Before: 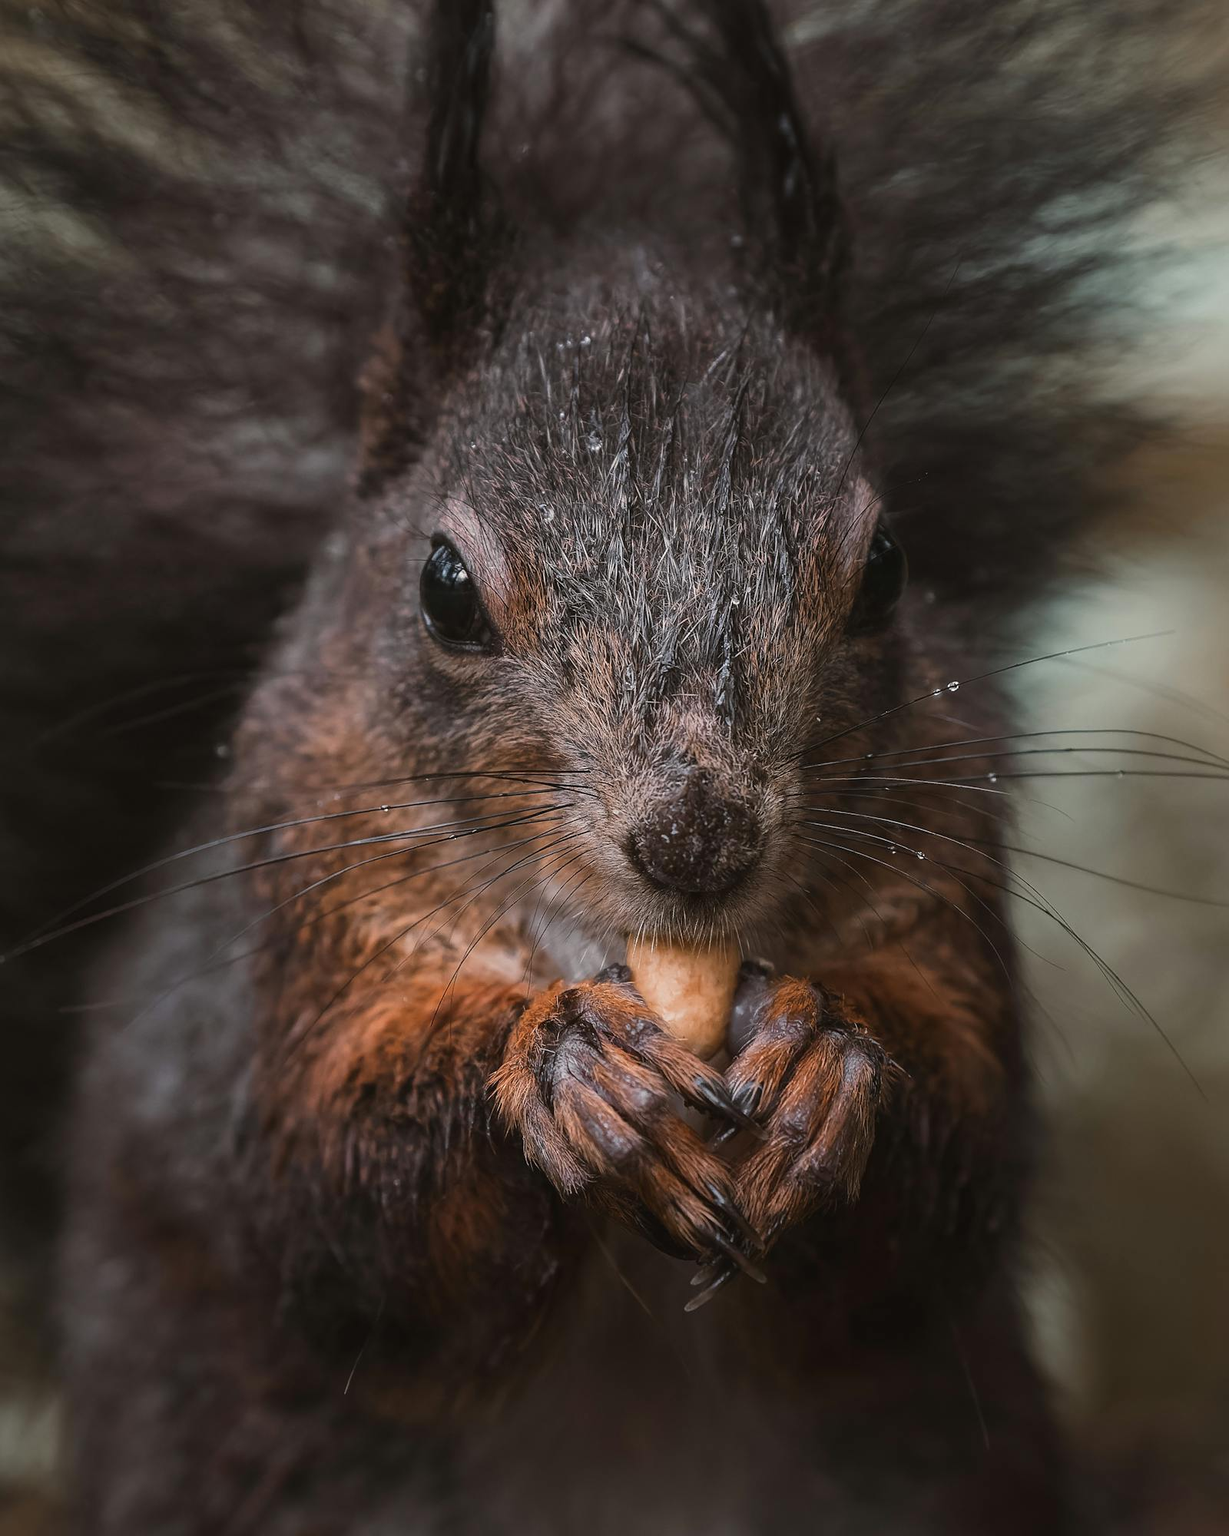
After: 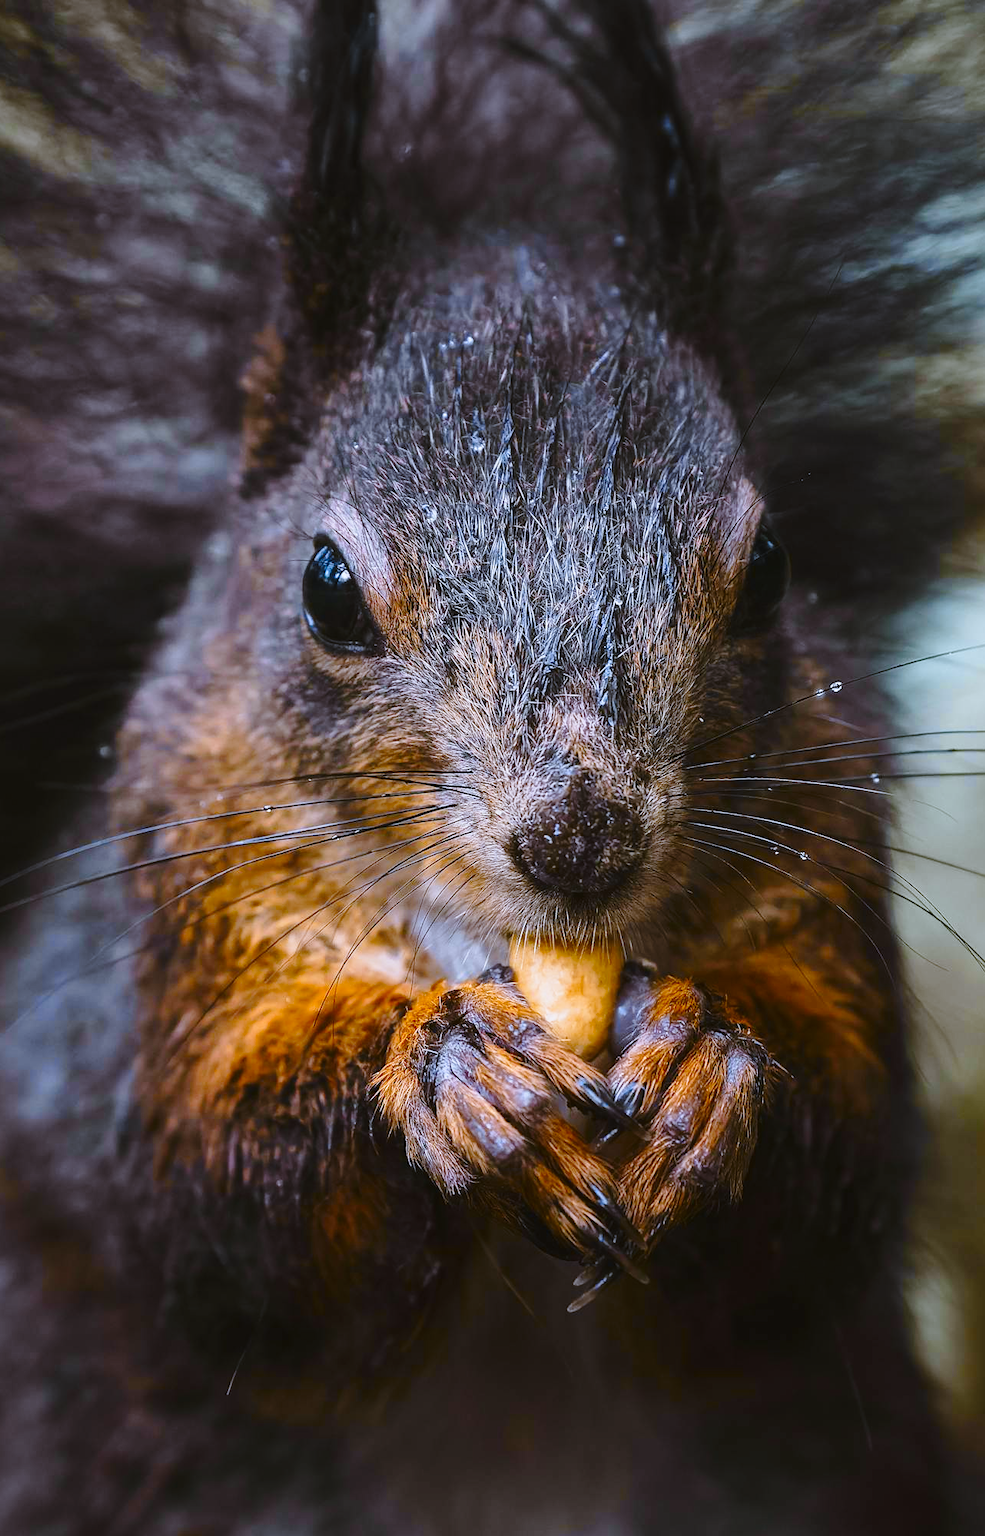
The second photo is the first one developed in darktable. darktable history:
color zones: curves: ch0 [(0, 0.5) (0.143, 0.5) (0.286, 0.5) (0.429, 0.5) (0.571, 0.5) (0.714, 0.476) (0.857, 0.5) (1, 0.5)]; ch2 [(0, 0.5) (0.143, 0.5) (0.286, 0.5) (0.429, 0.5) (0.571, 0.5) (0.714, 0.487) (0.857, 0.5) (1, 0.5)]
base curve: curves: ch0 [(0, 0) (0.028, 0.03) (0.121, 0.232) (0.46, 0.748) (0.859, 0.968) (1, 1)], preserve colors none
color contrast: green-magenta contrast 1.12, blue-yellow contrast 1.95, unbound 0
white balance: red 0.931, blue 1.11
crop and rotate: left 9.597%, right 10.195%
